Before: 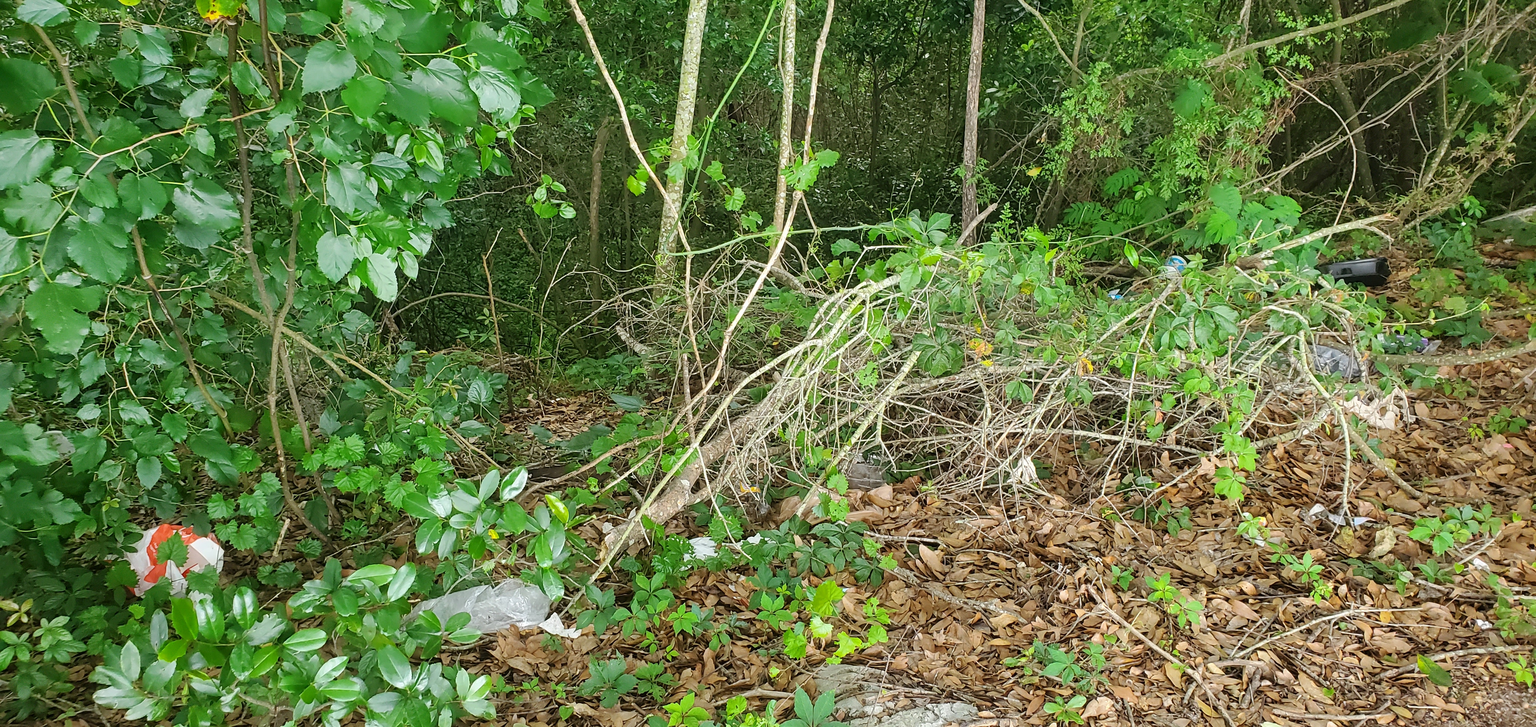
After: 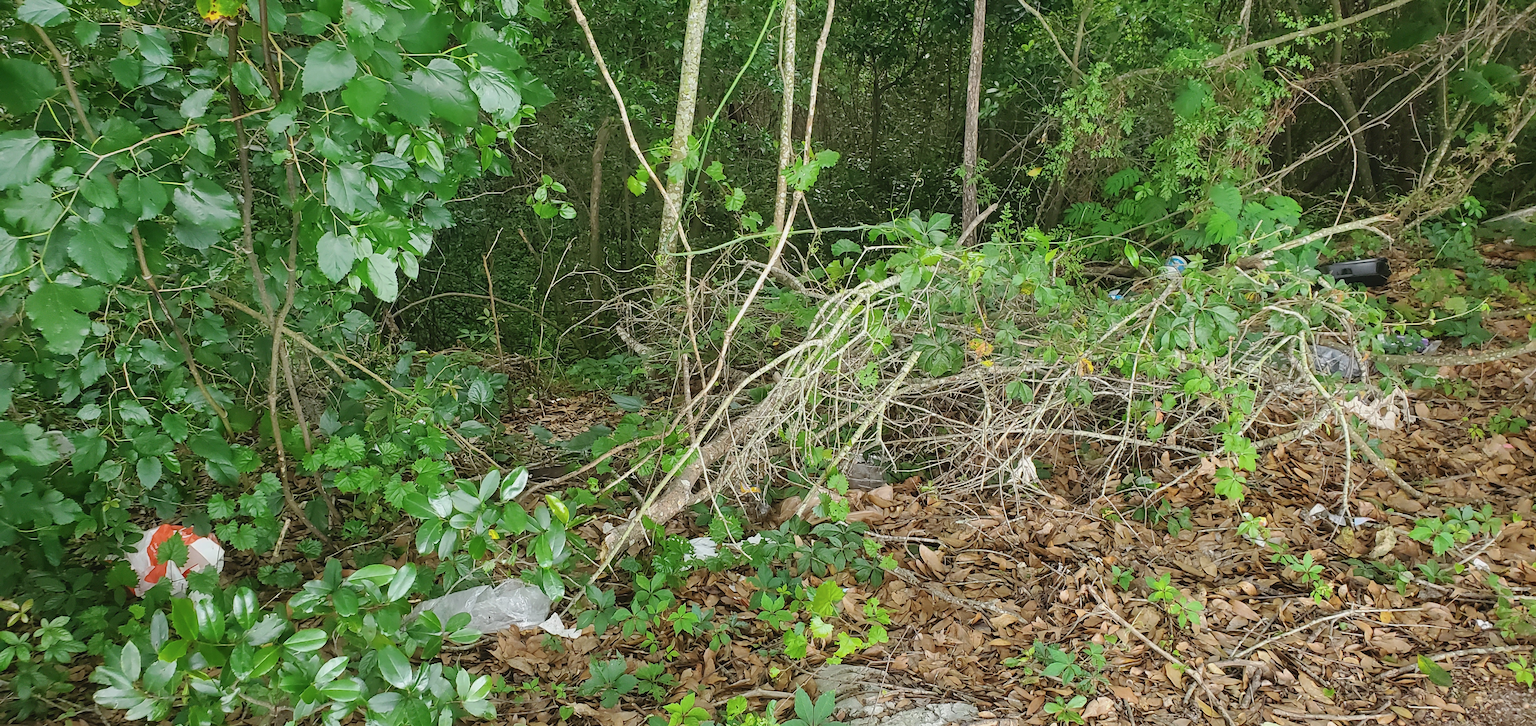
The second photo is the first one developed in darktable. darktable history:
contrast brightness saturation: contrast -0.086, brightness -0.034, saturation -0.113
